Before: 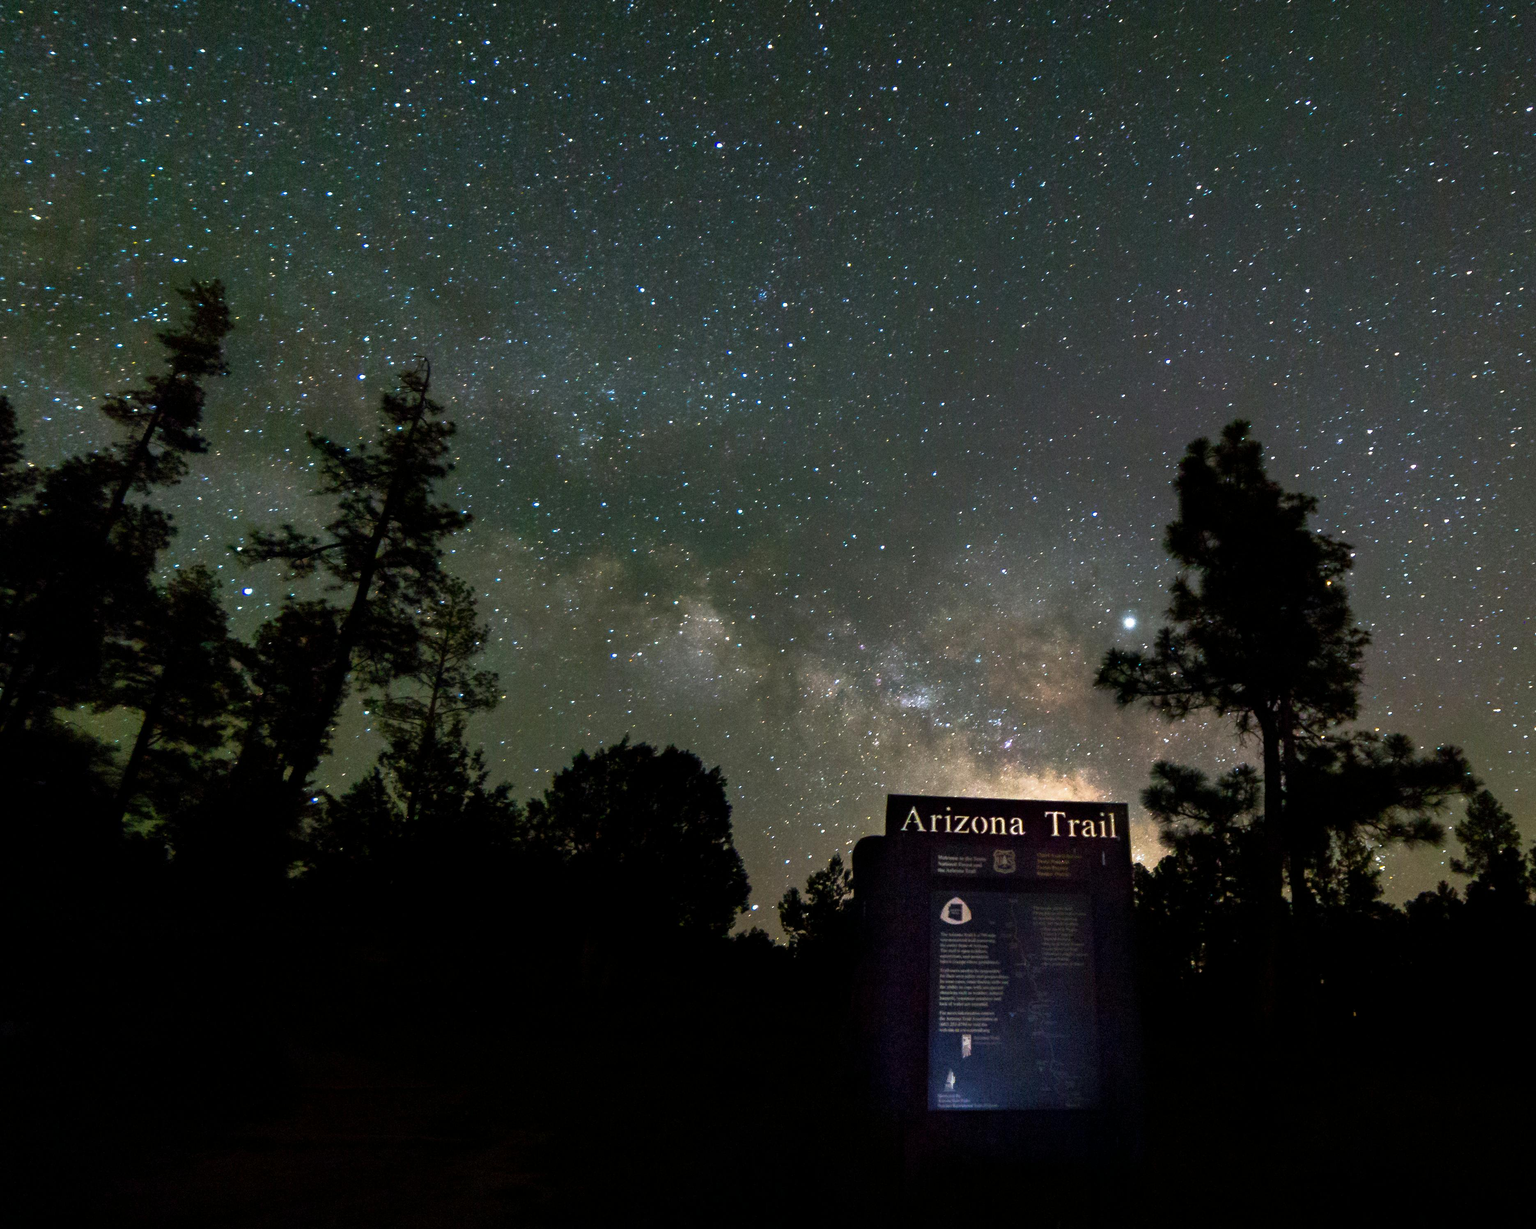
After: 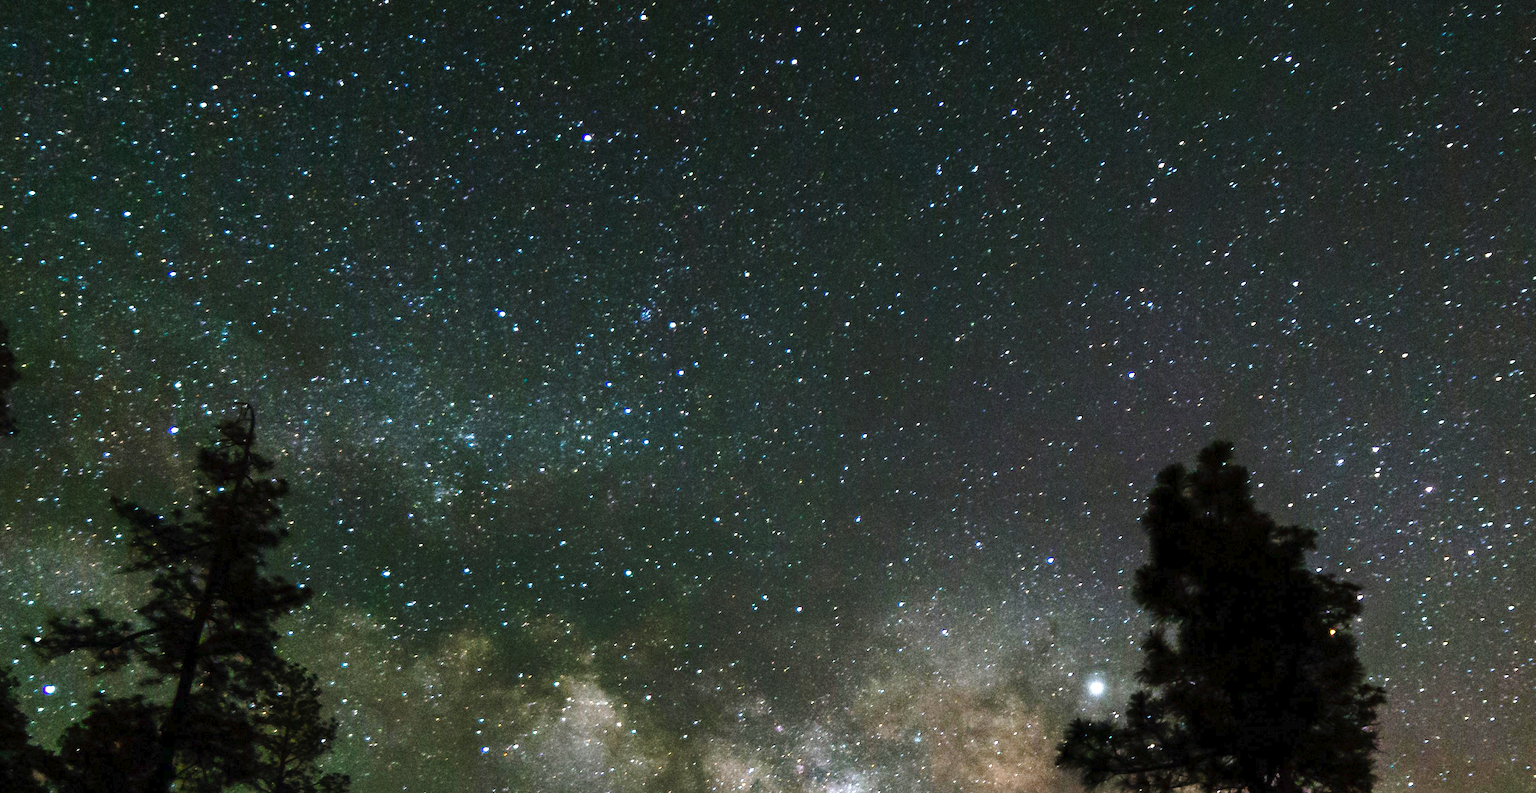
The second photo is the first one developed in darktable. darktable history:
tone curve: curves: ch0 [(0, 0) (0.003, 0.023) (0.011, 0.029) (0.025, 0.037) (0.044, 0.047) (0.069, 0.057) (0.1, 0.075) (0.136, 0.103) (0.177, 0.145) (0.224, 0.193) (0.277, 0.266) (0.335, 0.362) (0.399, 0.473) (0.468, 0.569) (0.543, 0.655) (0.623, 0.73) (0.709, 0.804) (0.801, 0.874) (0.898, 0.924) (1, 1)], preserve colors none
crop and rotate: left 11.812%, bottom 42.776%
tone equalizer: -8 EV -0.417 EV, -7 EV -0.389 EV, -6 EV -0.333 EV, -5 EV -0.222 EV, -3 EV 0.222 EV, -2 EV 0.333 EV, -1 EV 0.389 EV, +0 EV 0.417 EV, edges refinement/feathering 500, mask exposure compensation -1.57 EV, preserve details no
vibrance: on, module defaults
rotate and perspective: rotation -2.12°, lens shift (vertical) 0.009, lens shift (horizontal) -0.008, automatic cropping original format, crop left 0.036, crop right 0.964, crop top 0.05, crop bottom 0.959
